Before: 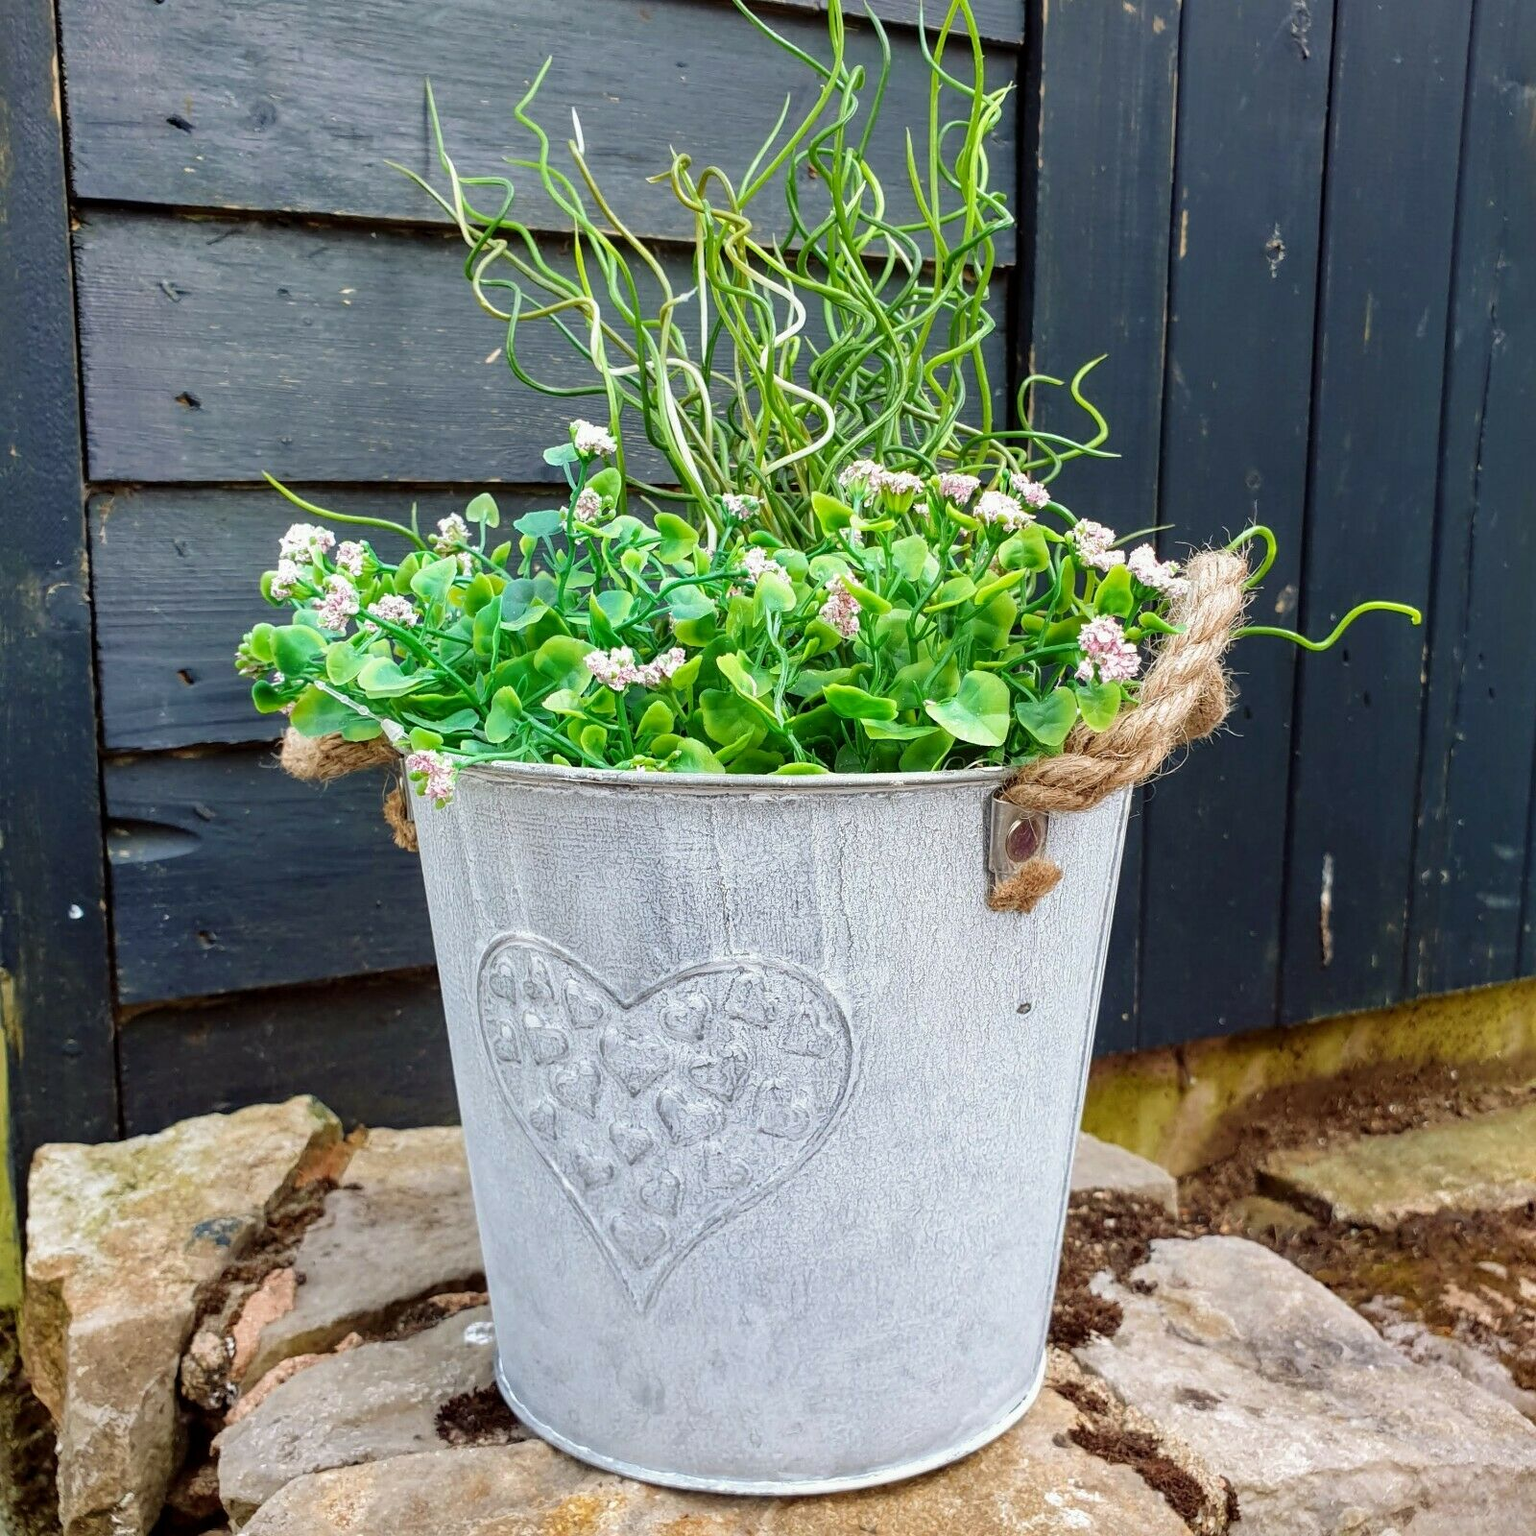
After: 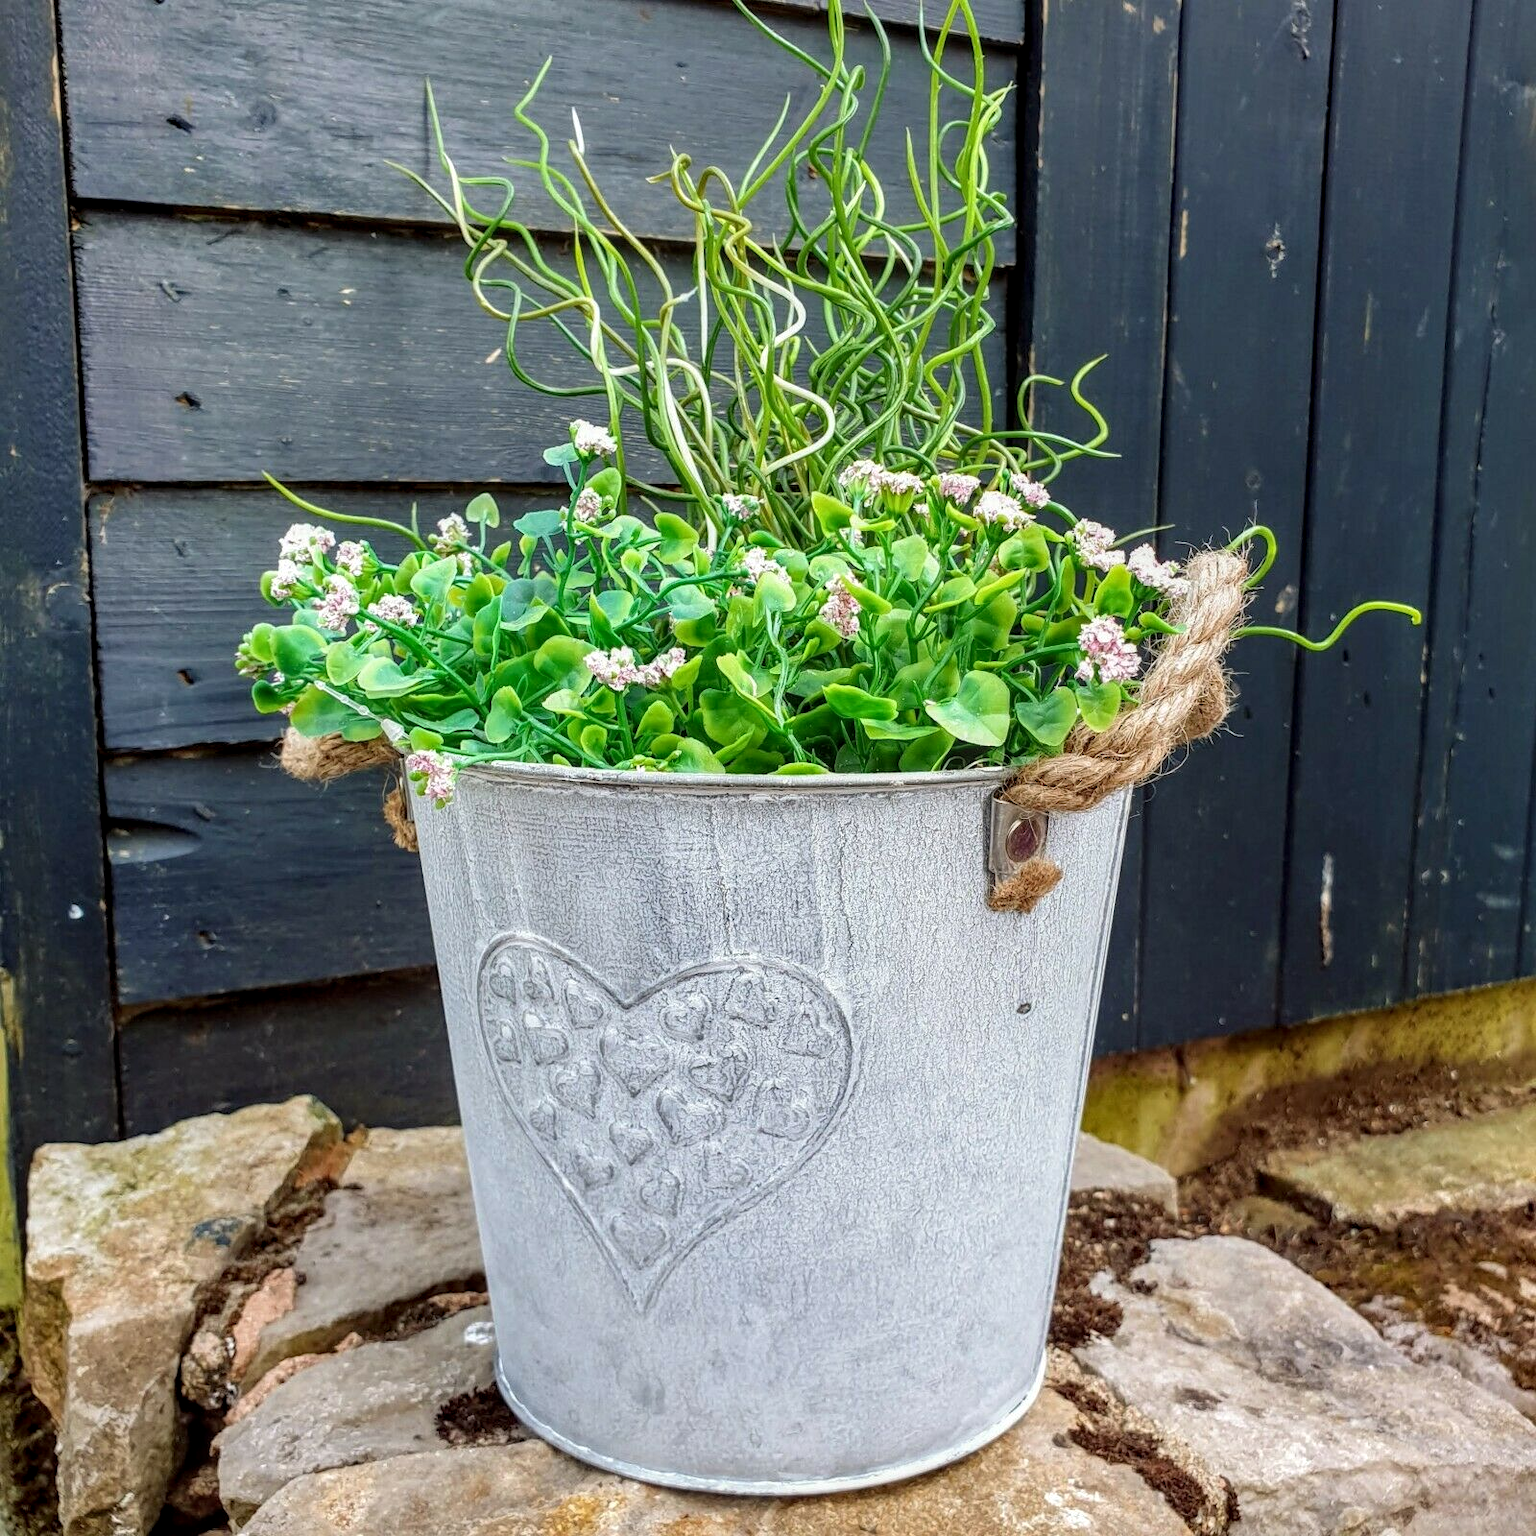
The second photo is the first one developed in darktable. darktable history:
exposure: exposure -0.04 EV, compensate highlight preservation false
local contrast: on, module defaults
